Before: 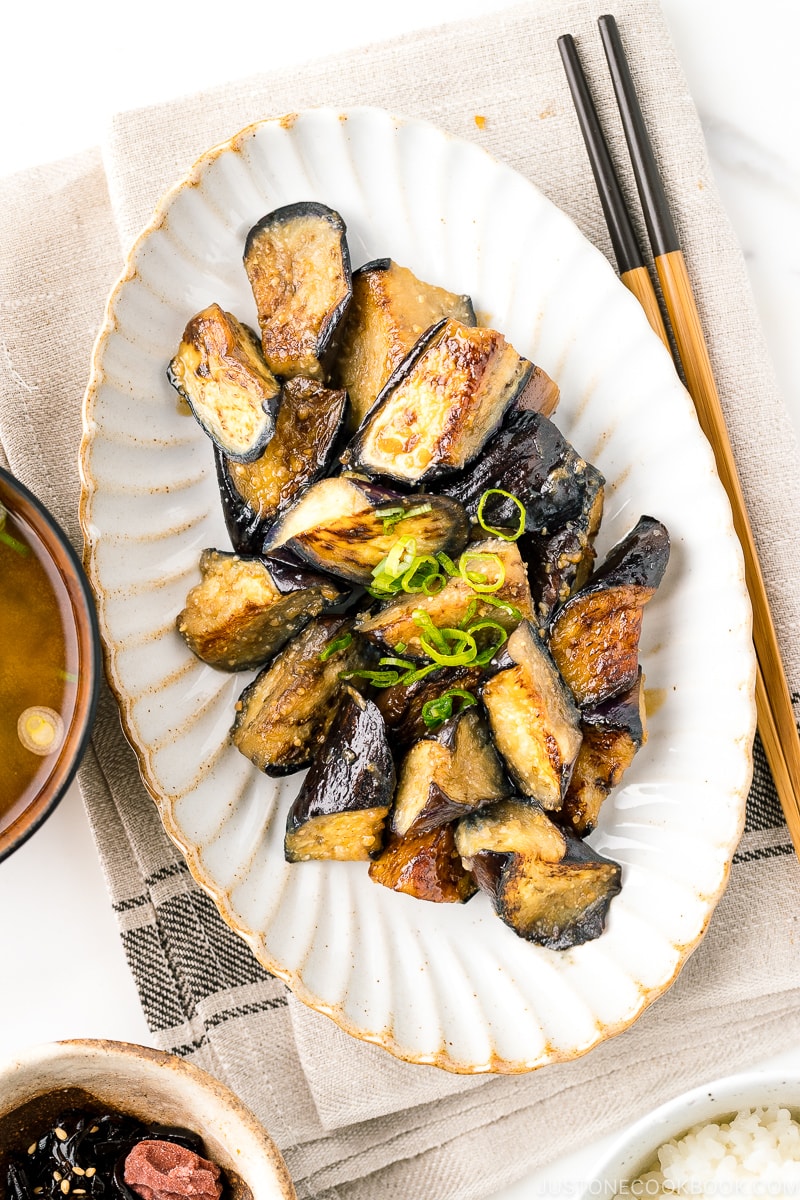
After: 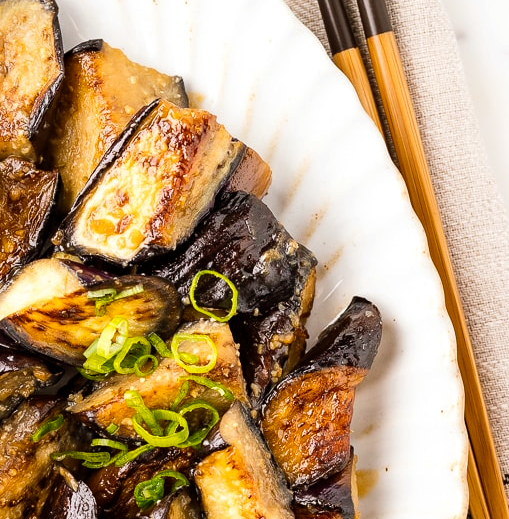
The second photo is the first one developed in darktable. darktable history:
rgb levels: mode RGB, independent channels, levels [[0, 0.5, 1], [0, 0.521, 1], [0, 0.536, 1]]
crop: left 36.005%, top 18.293%, right 0.31%, bottom 38.444%
